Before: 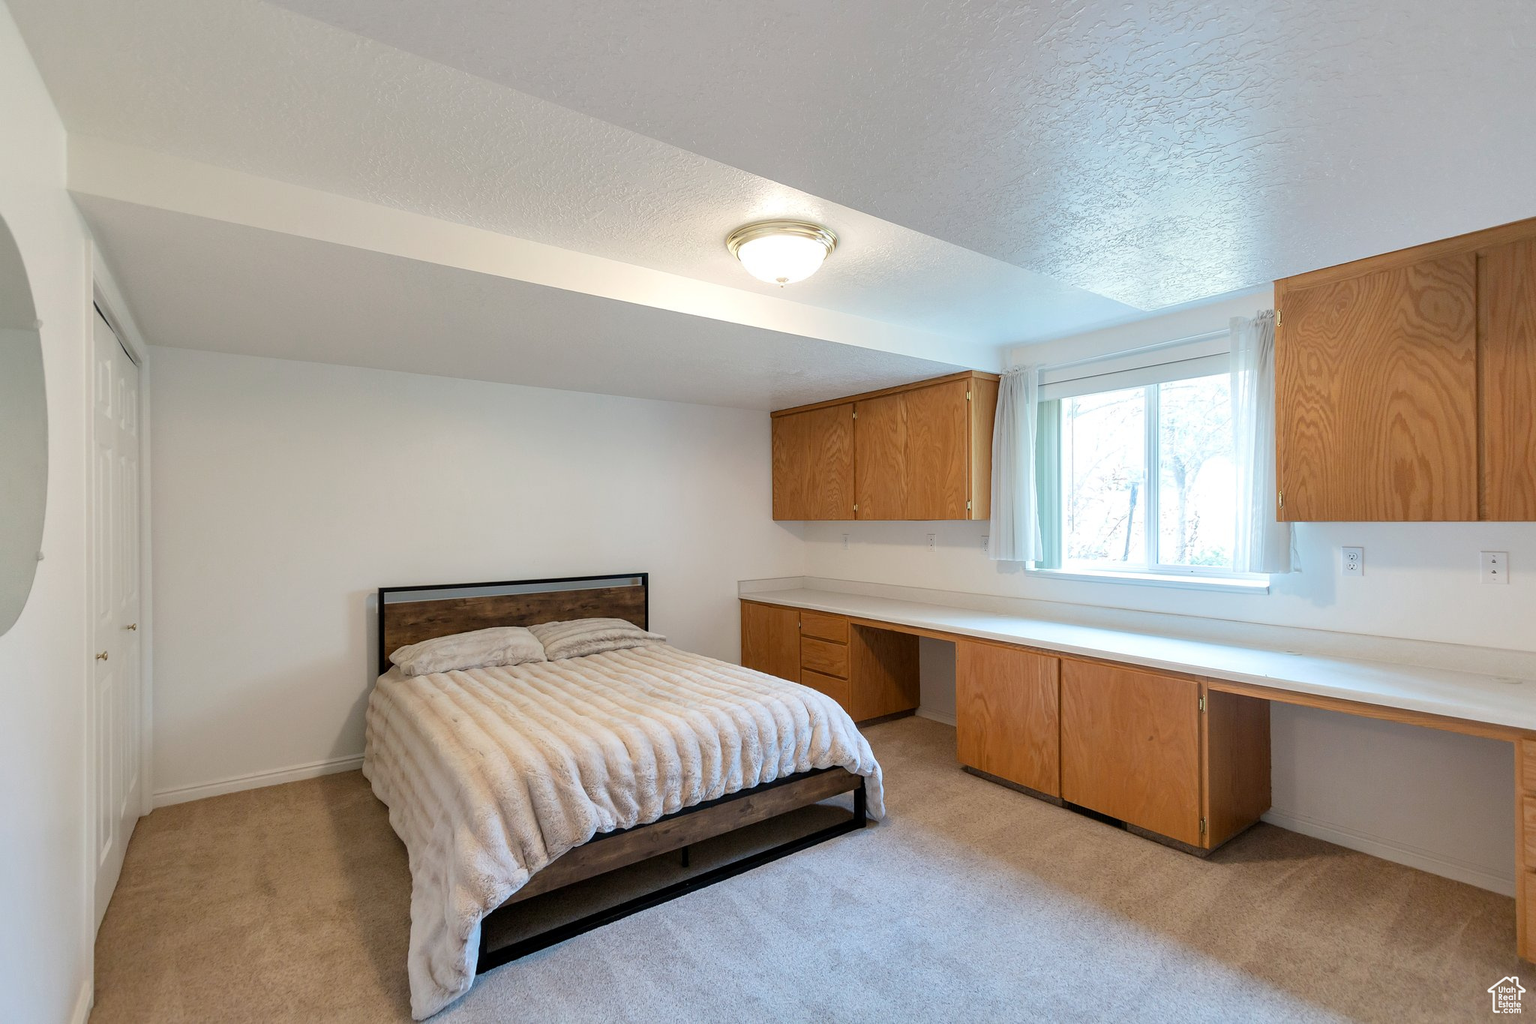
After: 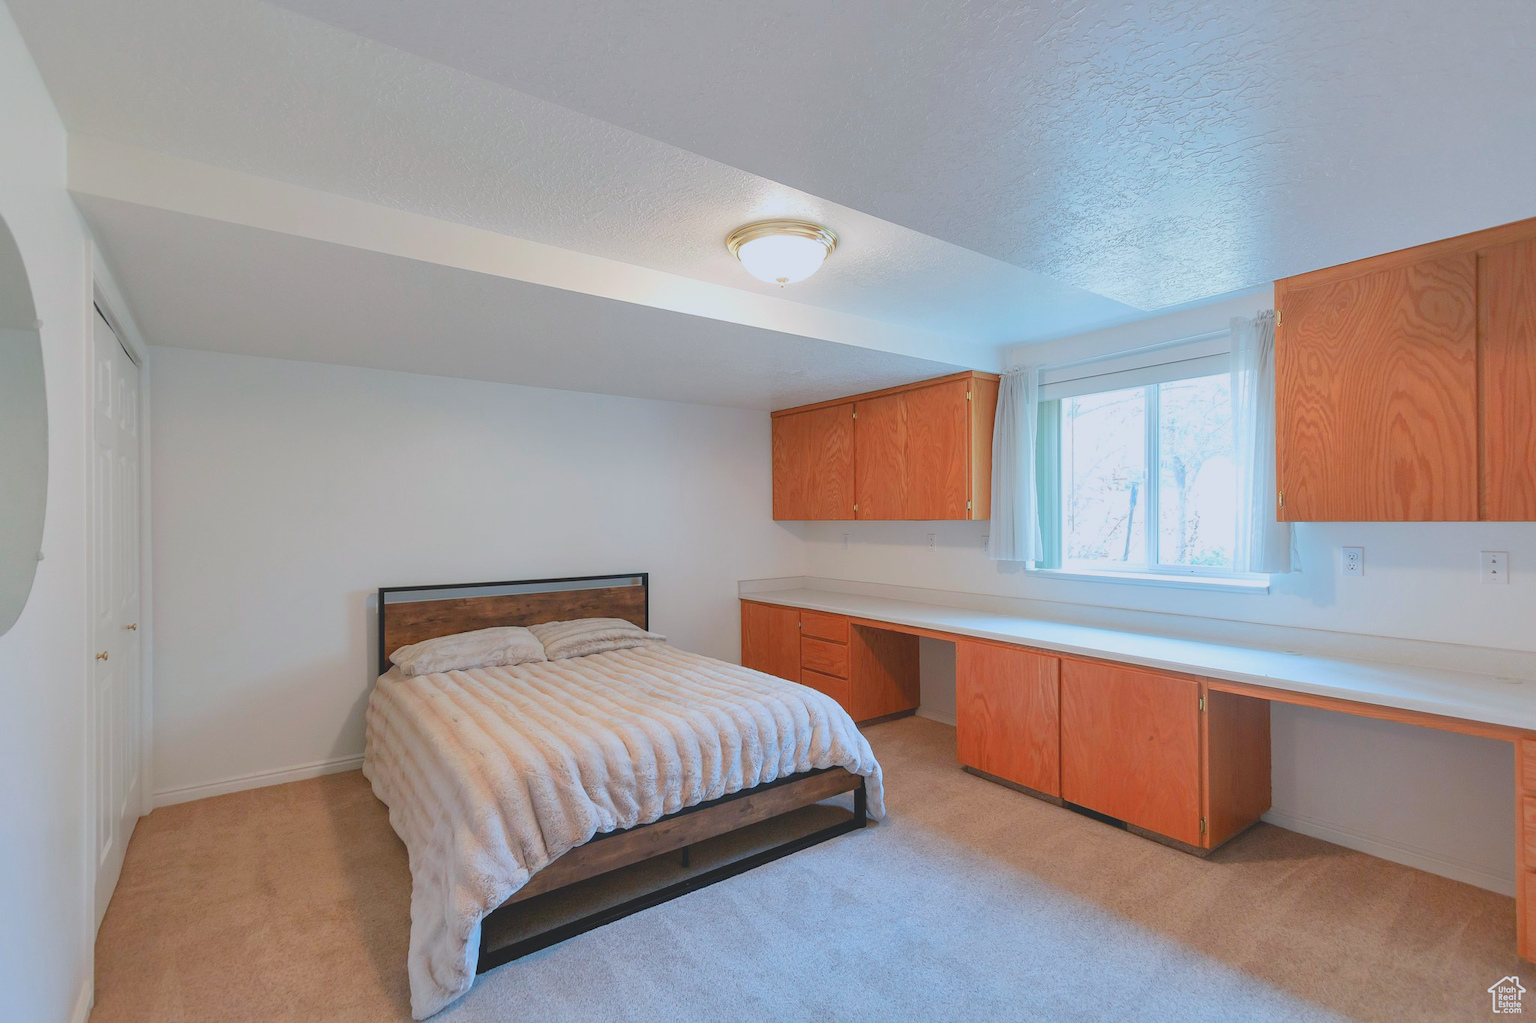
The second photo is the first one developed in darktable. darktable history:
contrast brightness saturation: contrast -0.297
exposure: exposure -0.158 EV, compensate exposure bias true, compensate highlight preservation false
color correction: highlights a* -0.642, highlights b* -8.6
color zones: curves: ch1 [(0.24, 0.634) (0.75, 0.5)]; ch2 [(0.253, 0.437) (0.745, 0.491)]
